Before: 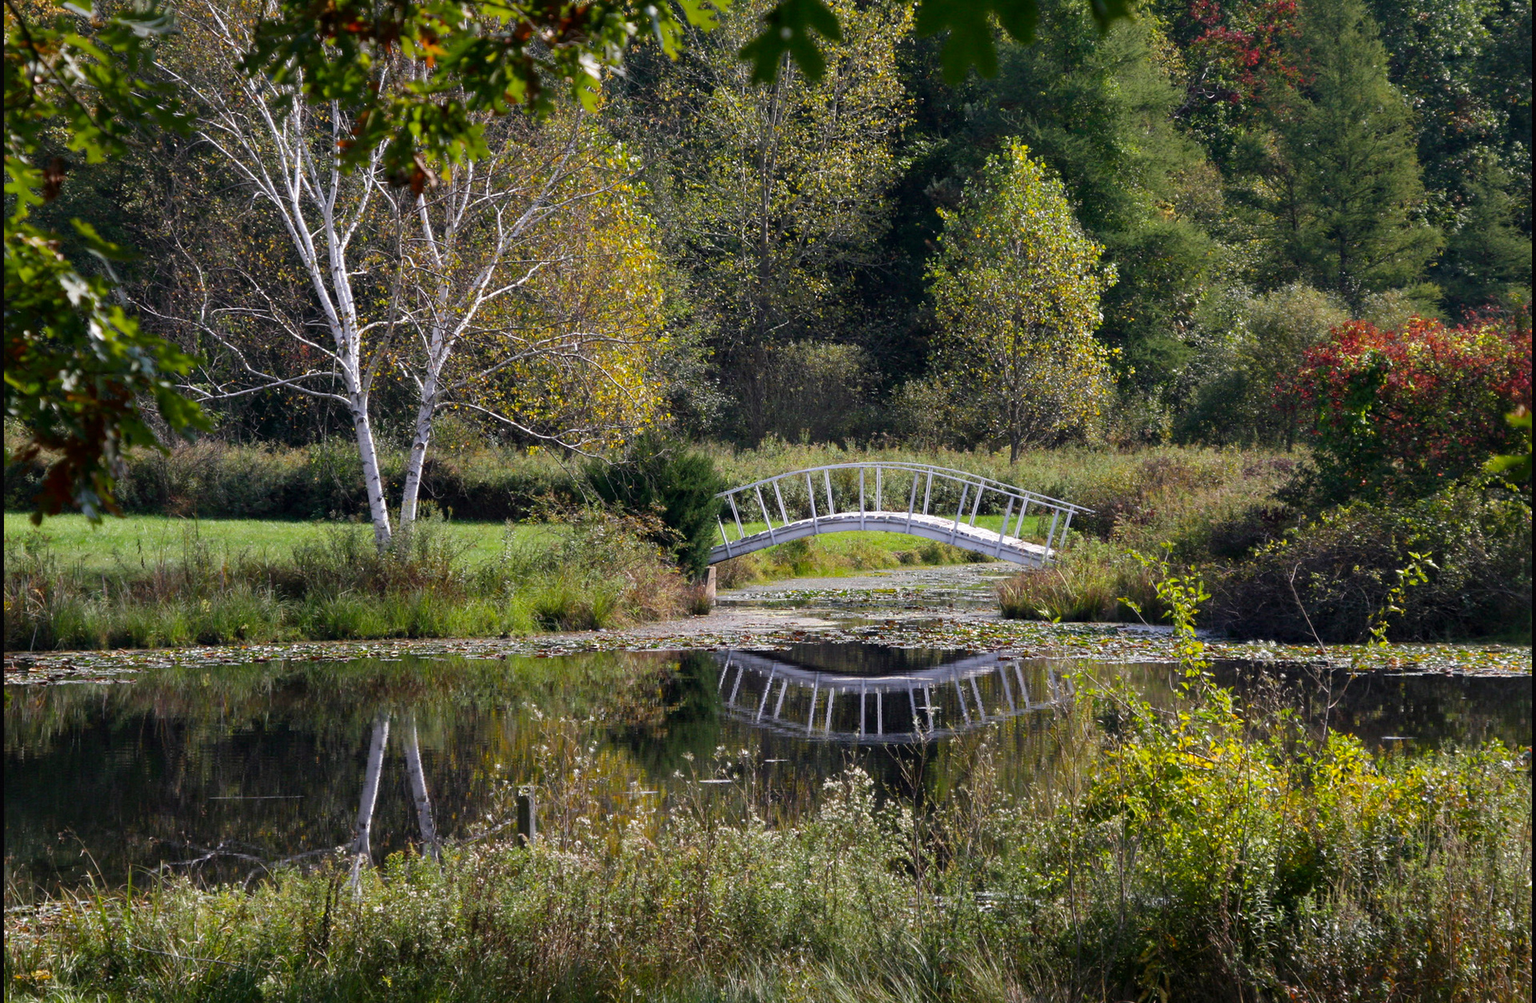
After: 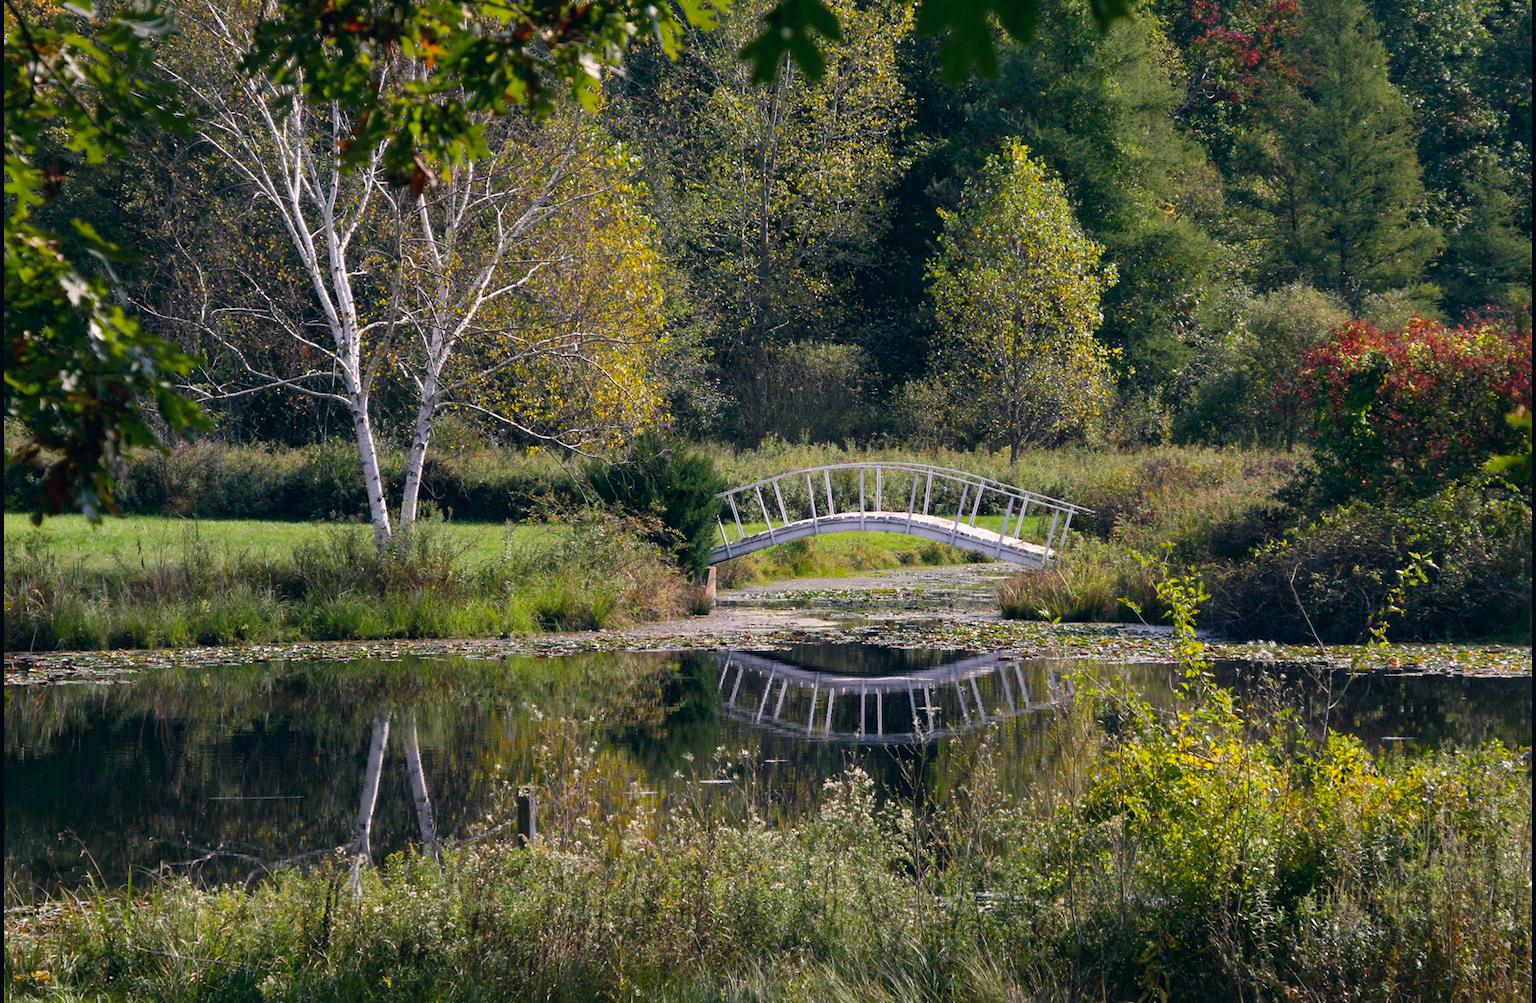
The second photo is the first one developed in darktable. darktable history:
color correction: highlights a* 5.35, highlights b* 5.28, shadows a* -4.77, shadows b* -5.24
